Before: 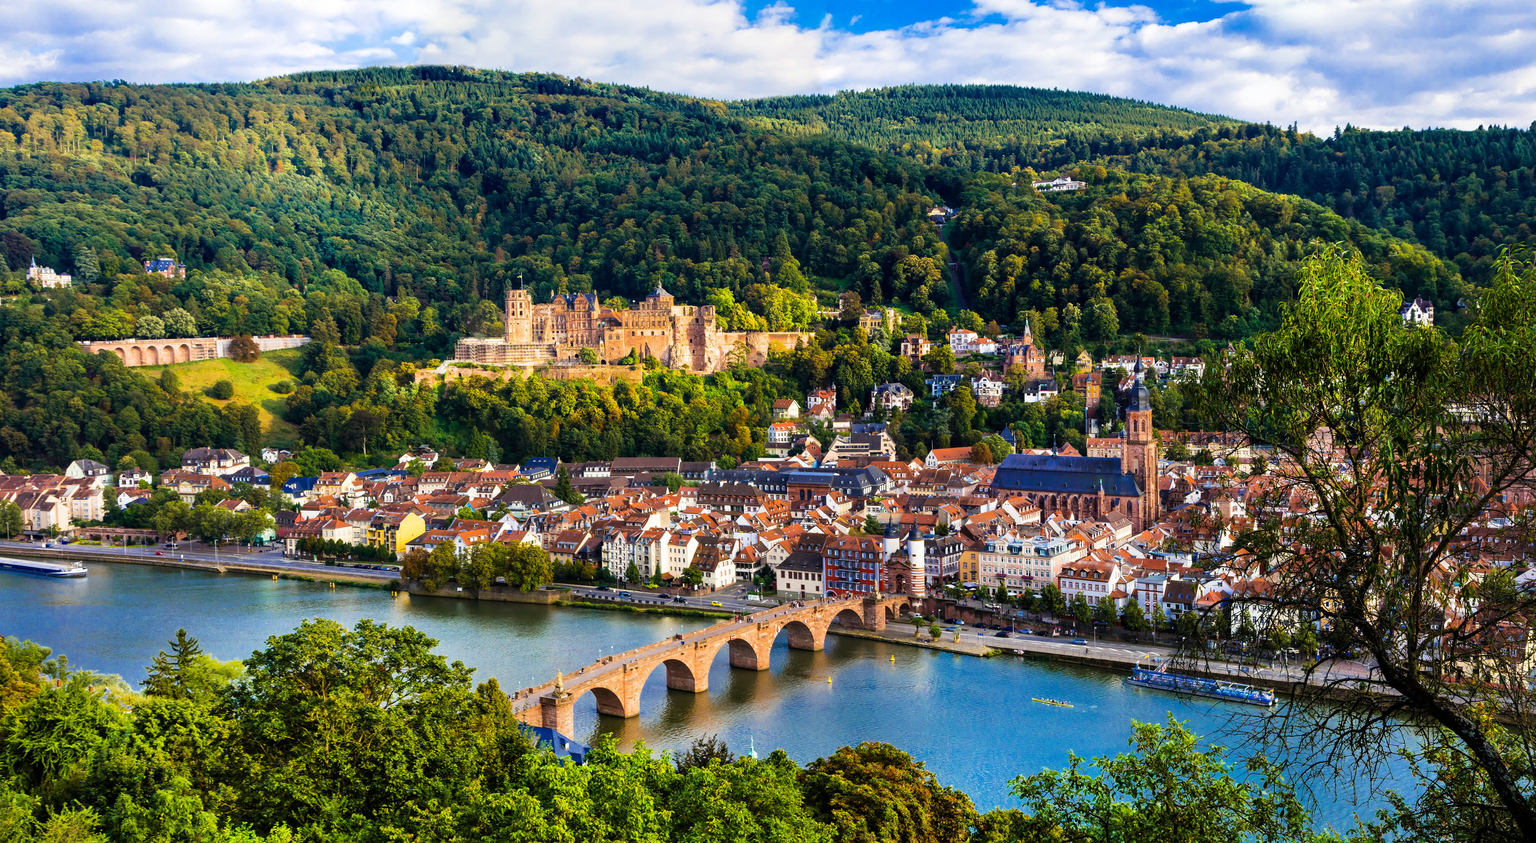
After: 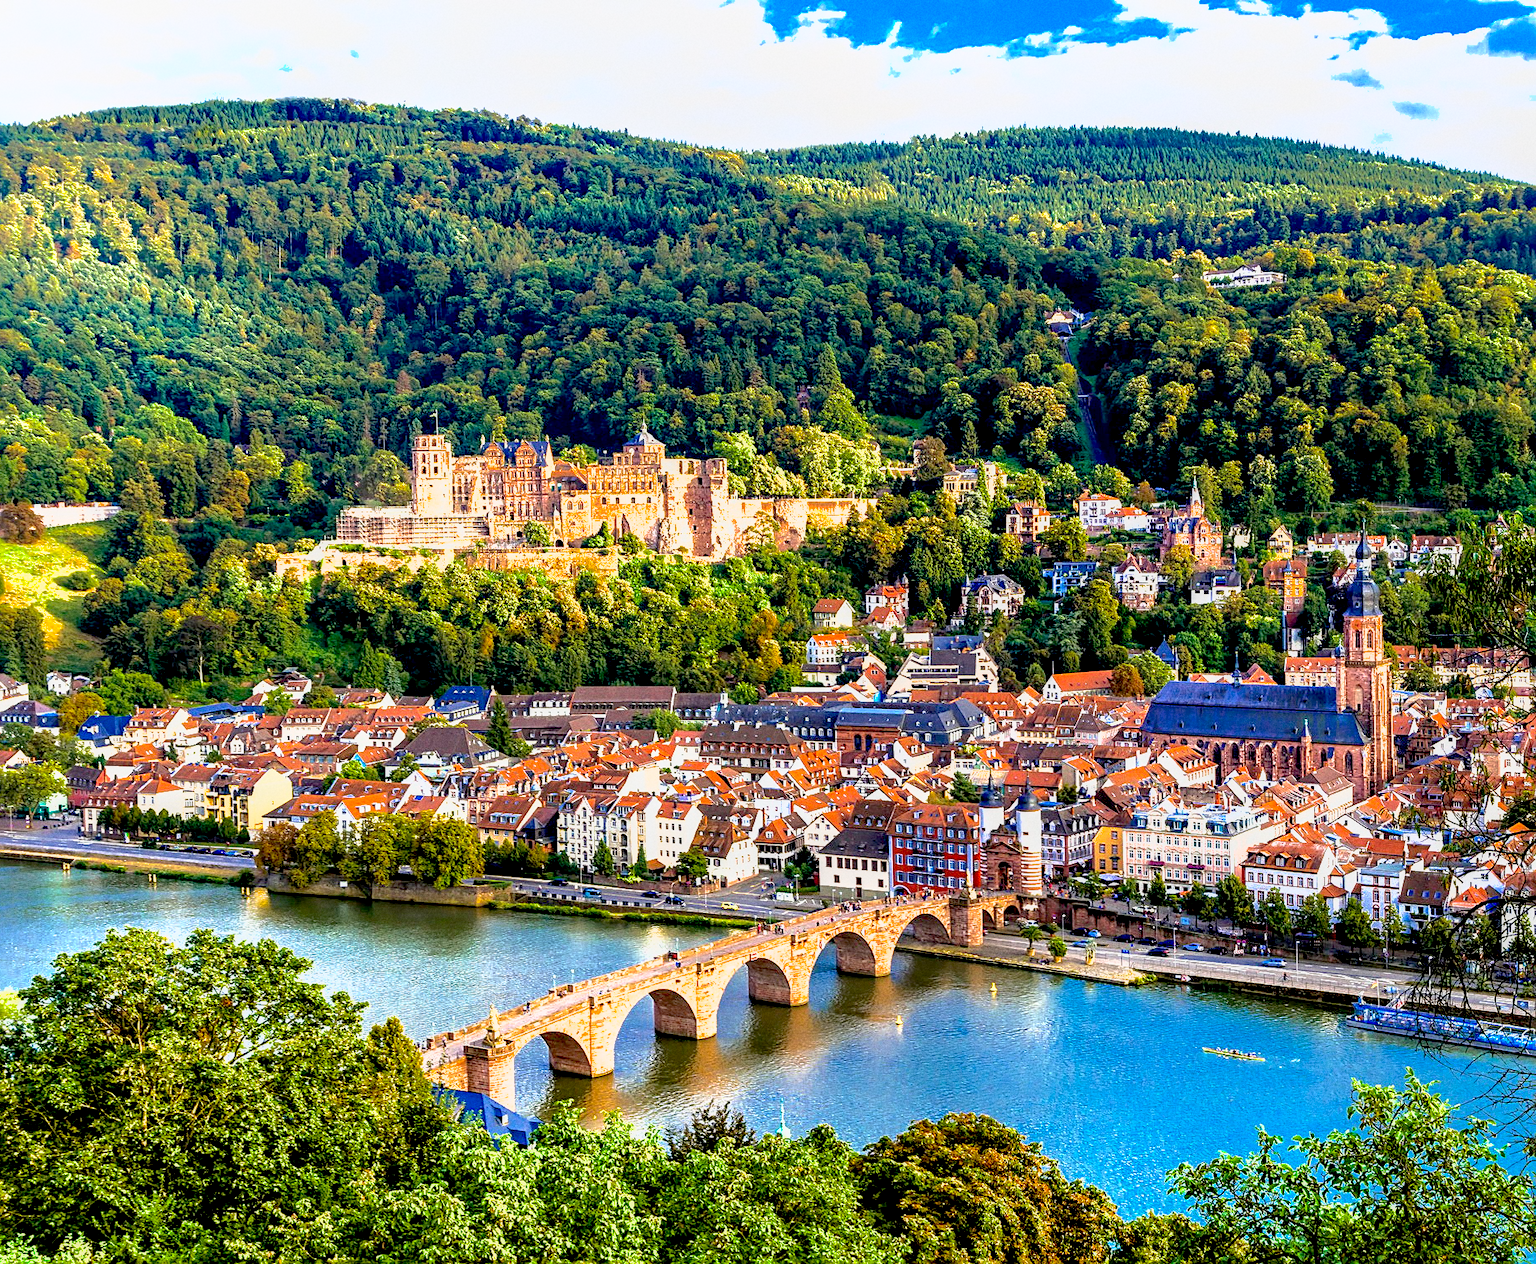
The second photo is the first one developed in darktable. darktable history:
sharpen: on, module defaults
exposure: black level correction 0.01, exposure 1 EV, compensate highlight preservation false
crop and rotate: left 15.055%, right 18.278%
grain: on, module defaults
shadows and highlights: shadows 40, highlights -60
local contrast: detail 110%
